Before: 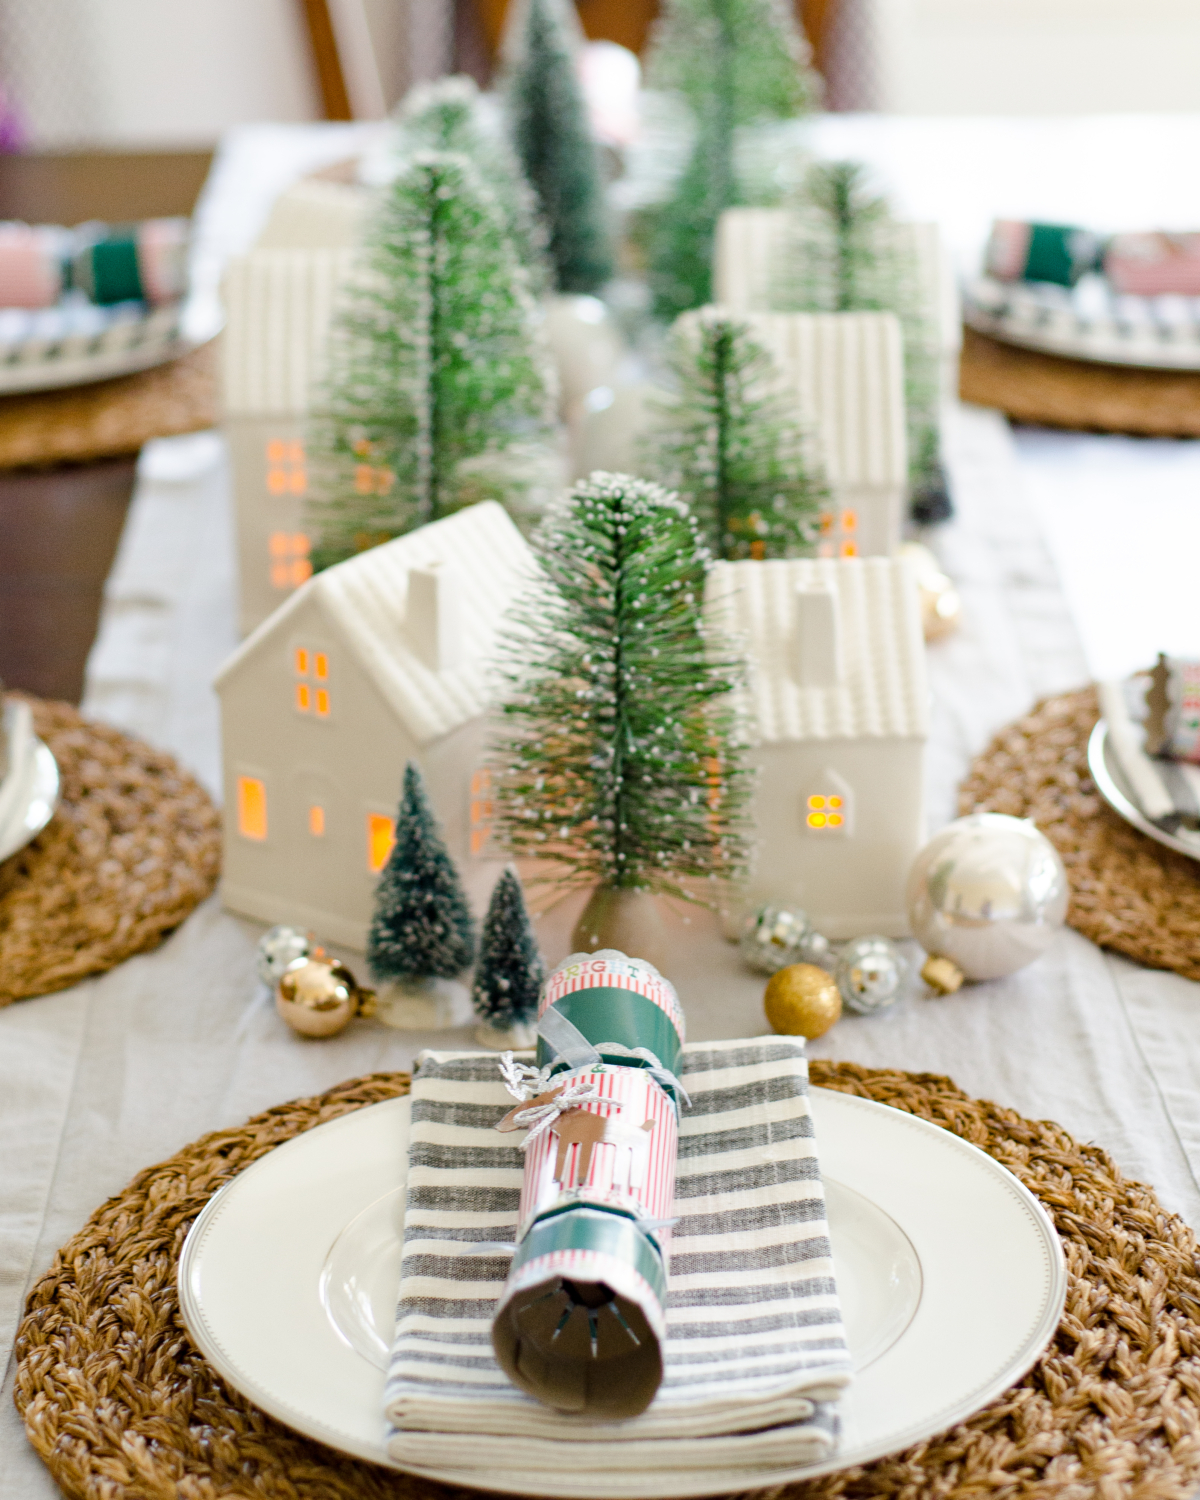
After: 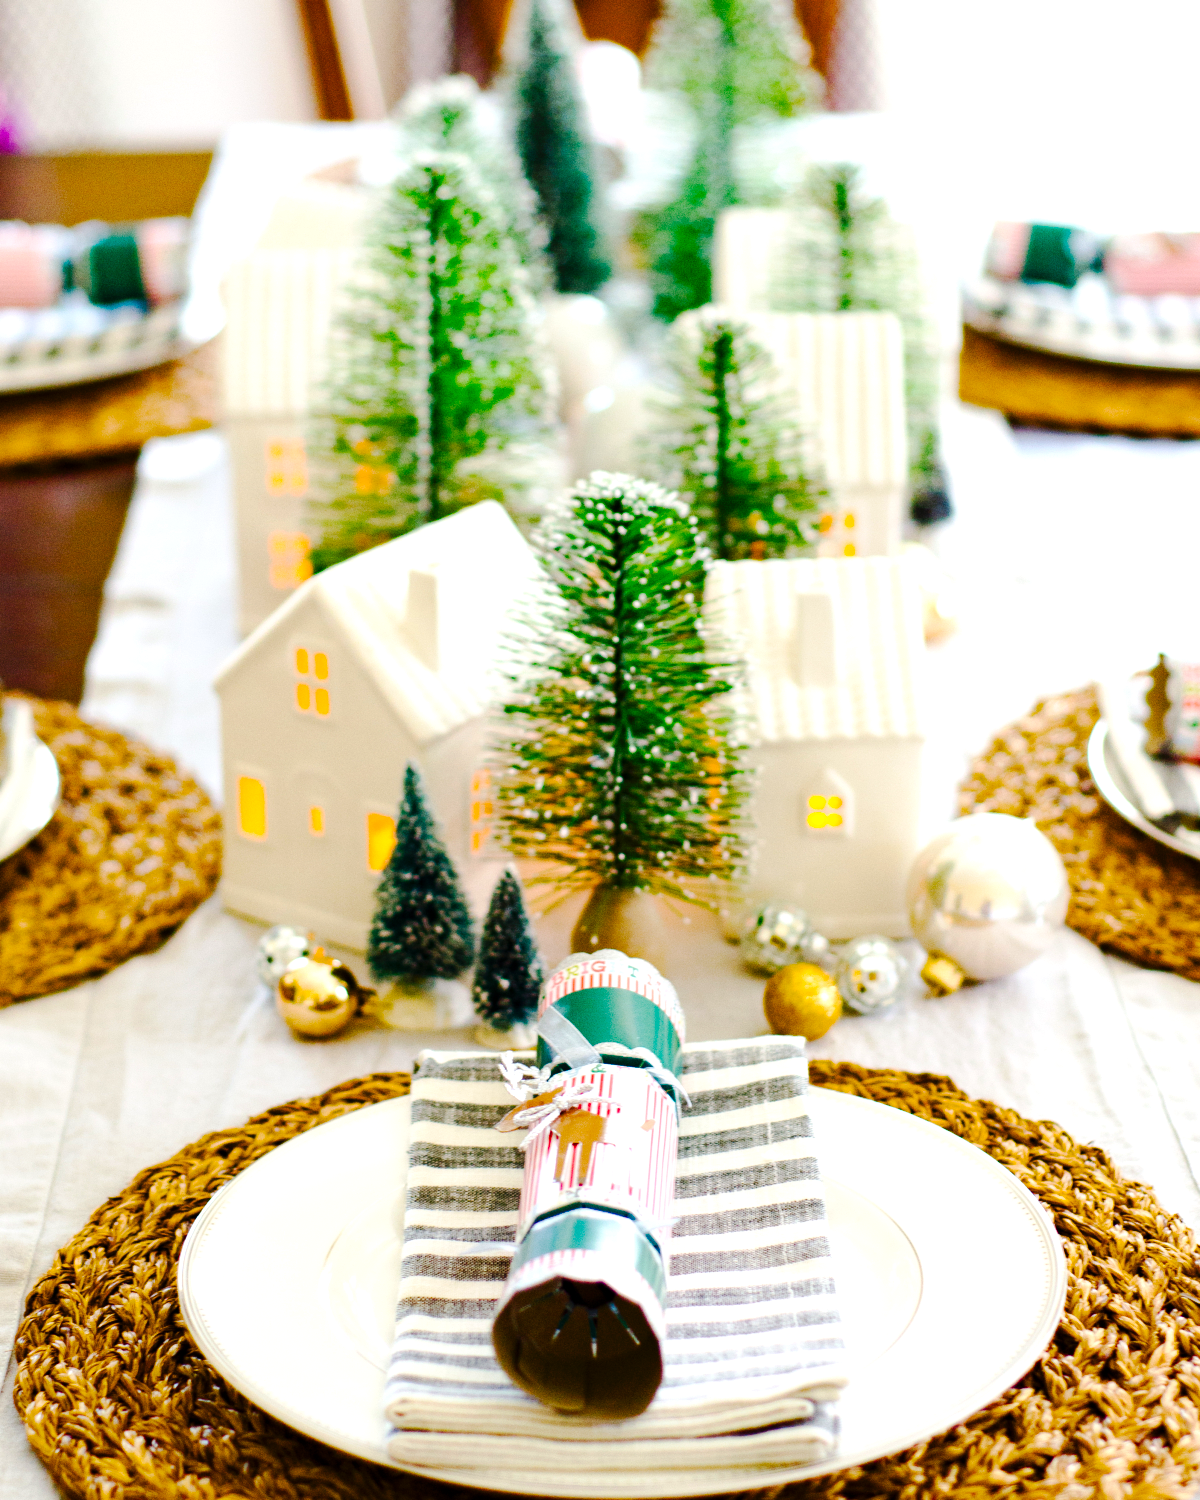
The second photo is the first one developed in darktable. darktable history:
color balance rgb: linear chroma grading › global chroma 9%, perceptual saturation grading › global saturation 36%, perceptual saturation grading › shadows 35%, perceptual brilliance grading › global brilliance 15%, perceptual brilliance grading › shadows -35%, global vibrance 15%
tone curve: curves: ch0 [(0, 0) (0.003, 0.002) (0.011, 0.009) (0.025, 0.018) (0.044, 0.03) (0.069, 0.043) (0.1, 0.057) (0.136, 0.079) (0.177, 0.125) (0.224, 0.178) (0.277, 0.255) (0.335, 0.341) (0.399, 0.443) (0.468, 0.553) (0.543, 0.644) (0.623, 0.718) (0.709, 0.779) (0.801, 0.849) (0.898, 0.929) (1, 1)], preserve colors none
